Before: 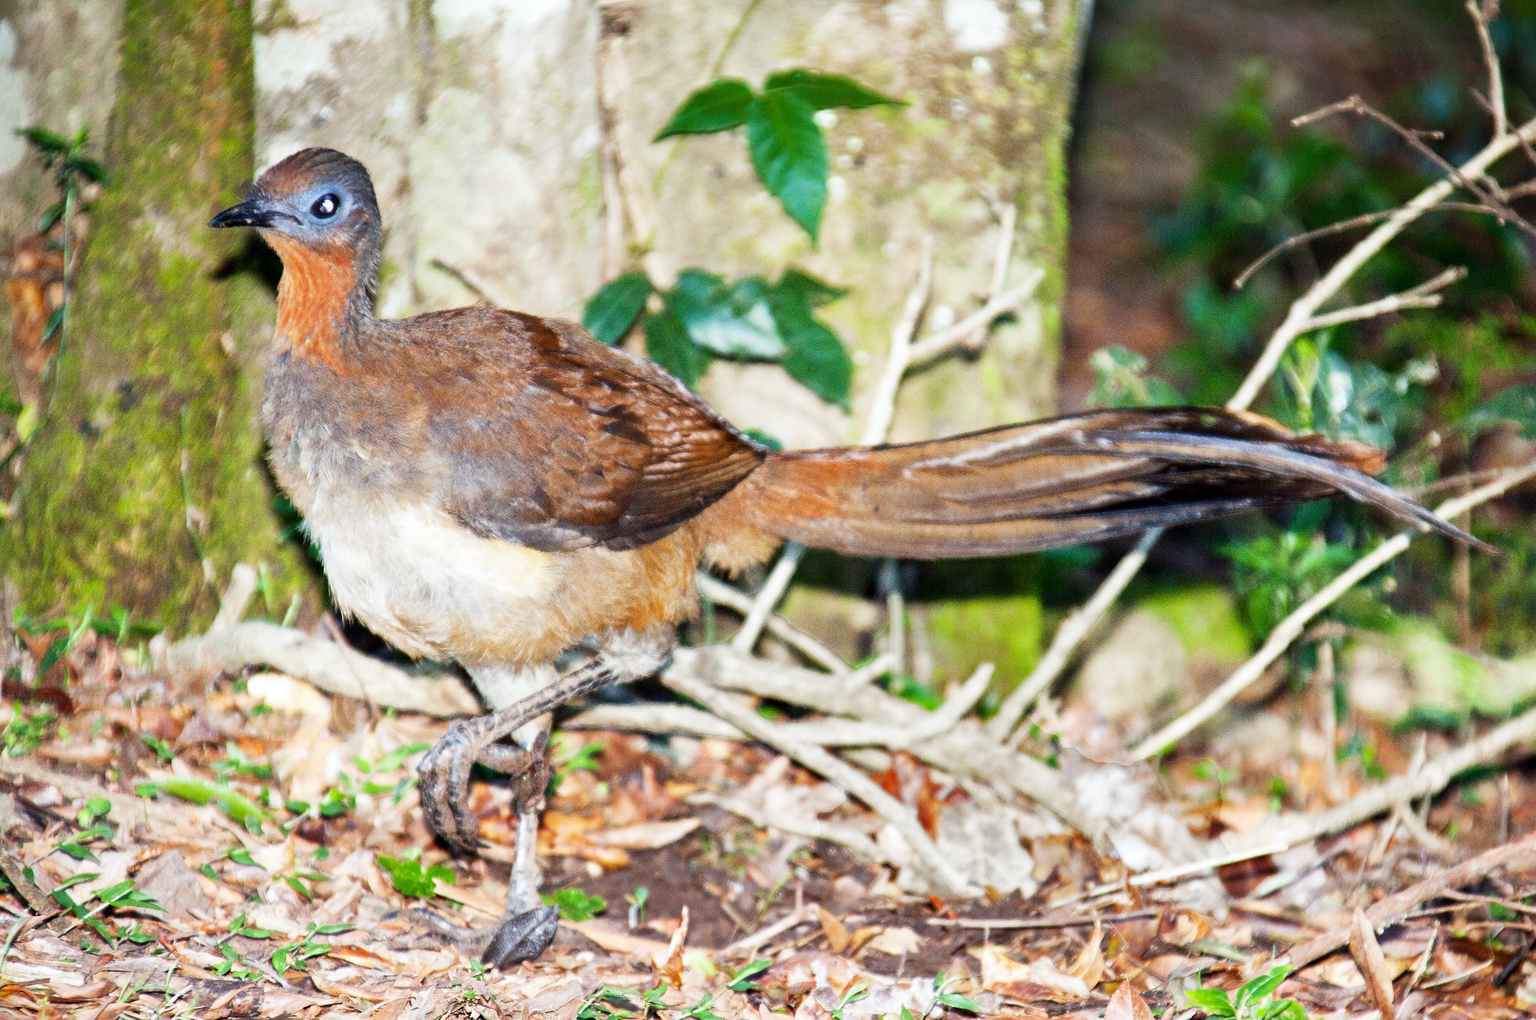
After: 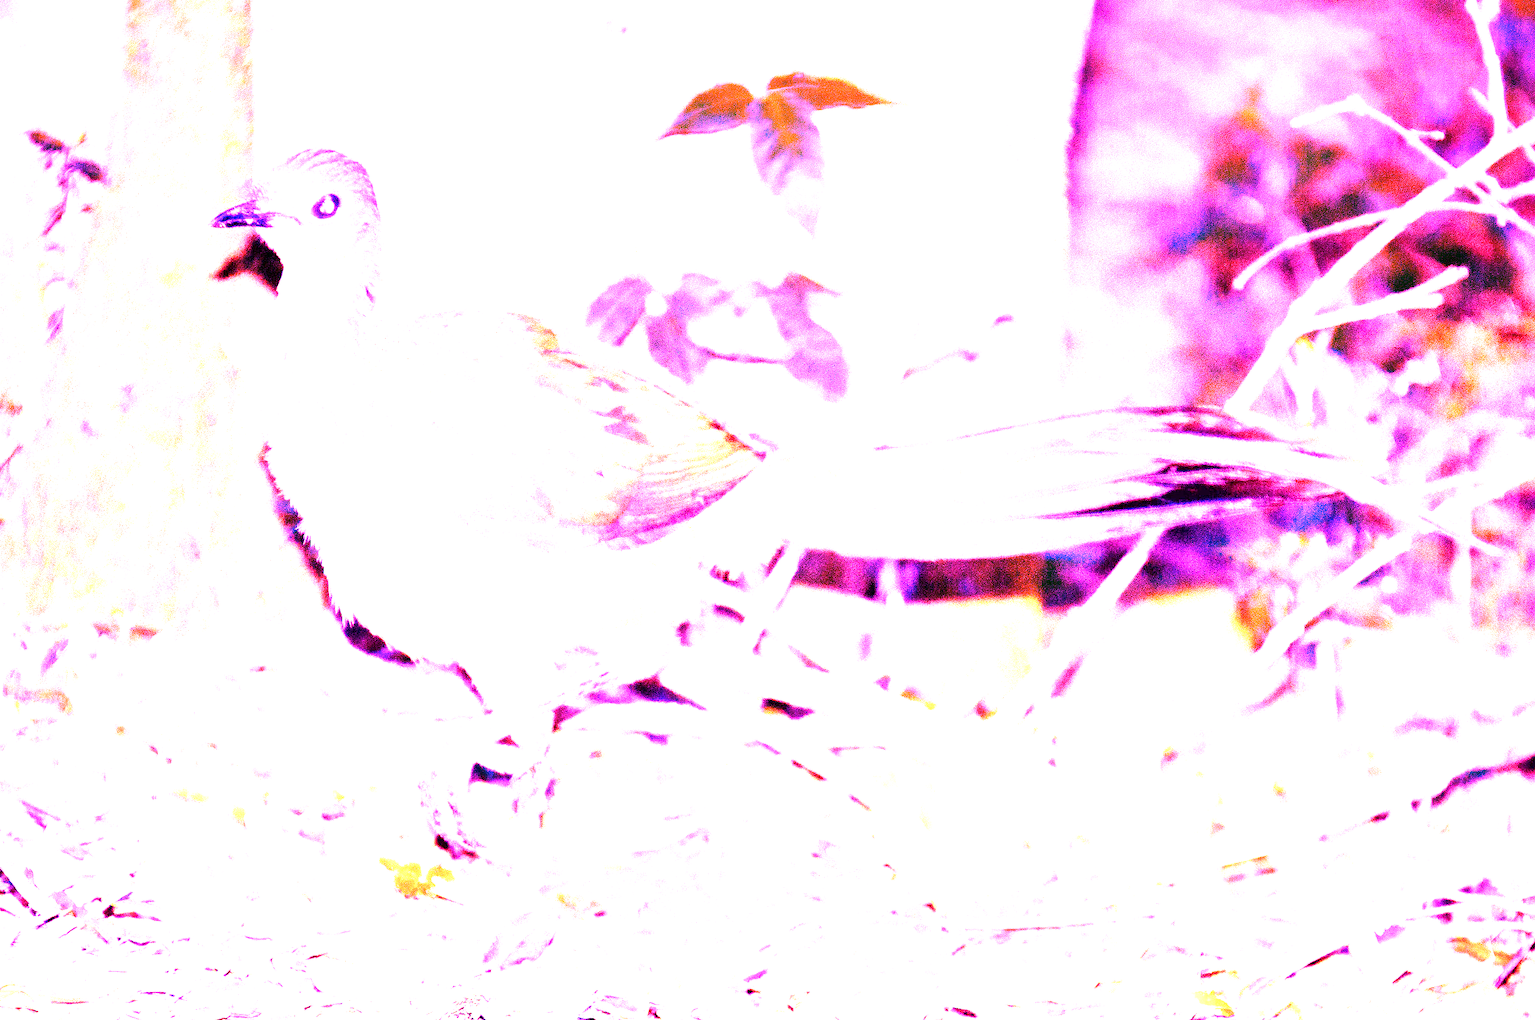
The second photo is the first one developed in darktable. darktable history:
exposure: compensate highlight preservation false
velvia: on, module defaults
white balance: red 8, blue 8
